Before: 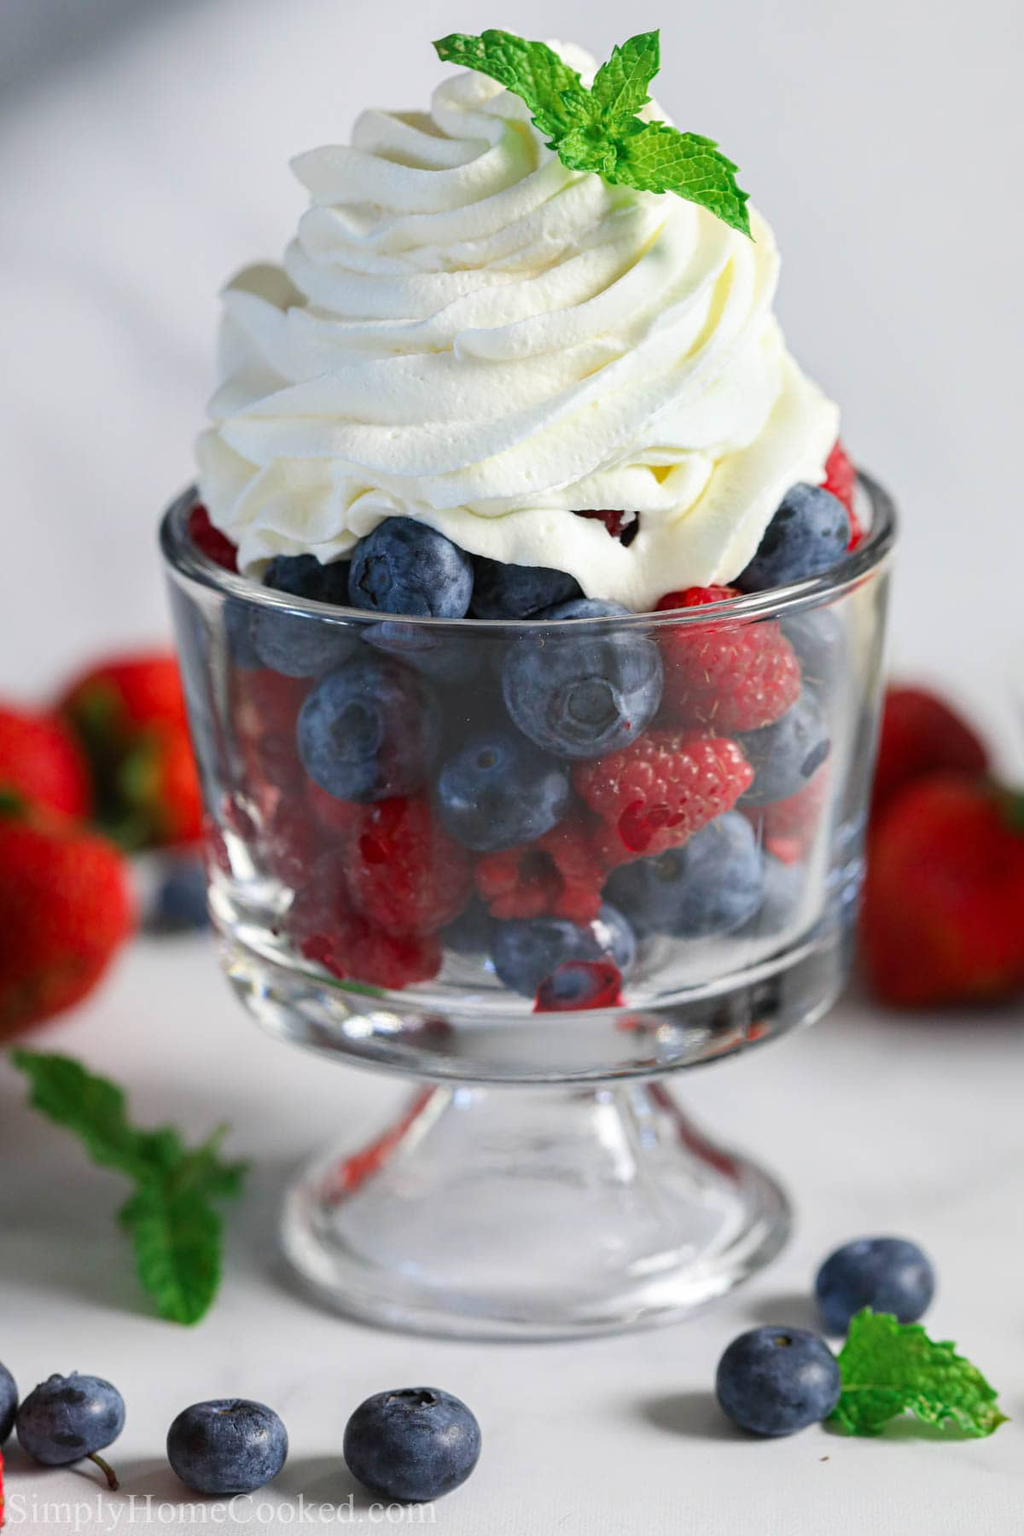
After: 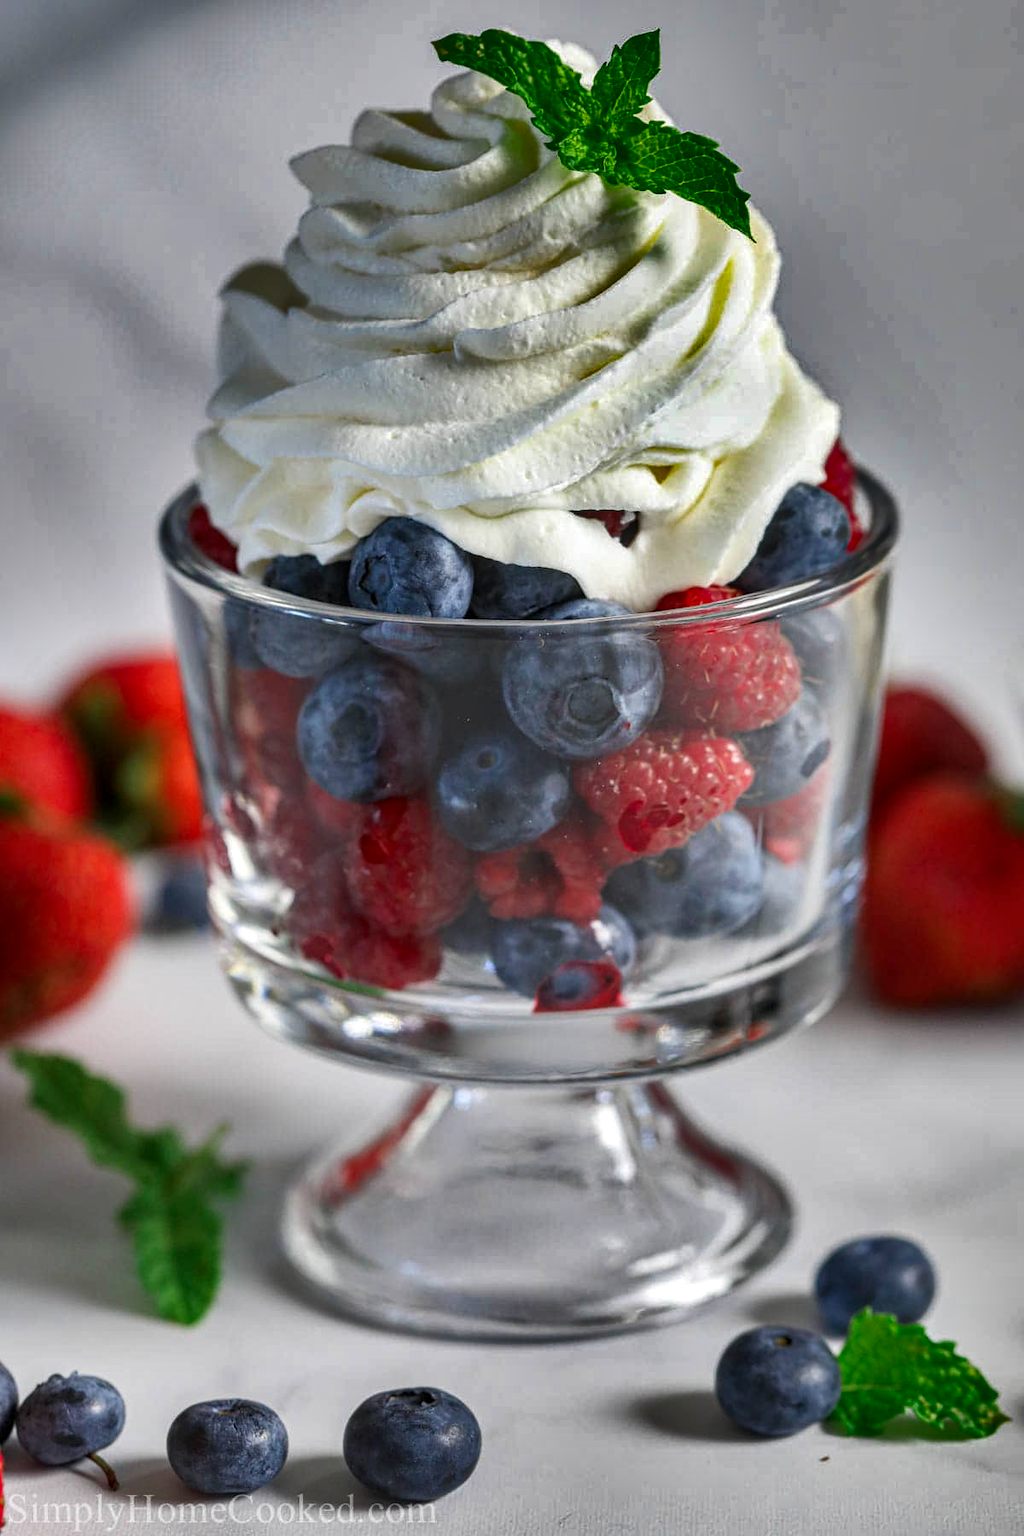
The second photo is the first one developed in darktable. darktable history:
local contrast: on, module defaults
shadows and highlights: shadows 20.91, highlights -82.73, soften with gaussian
